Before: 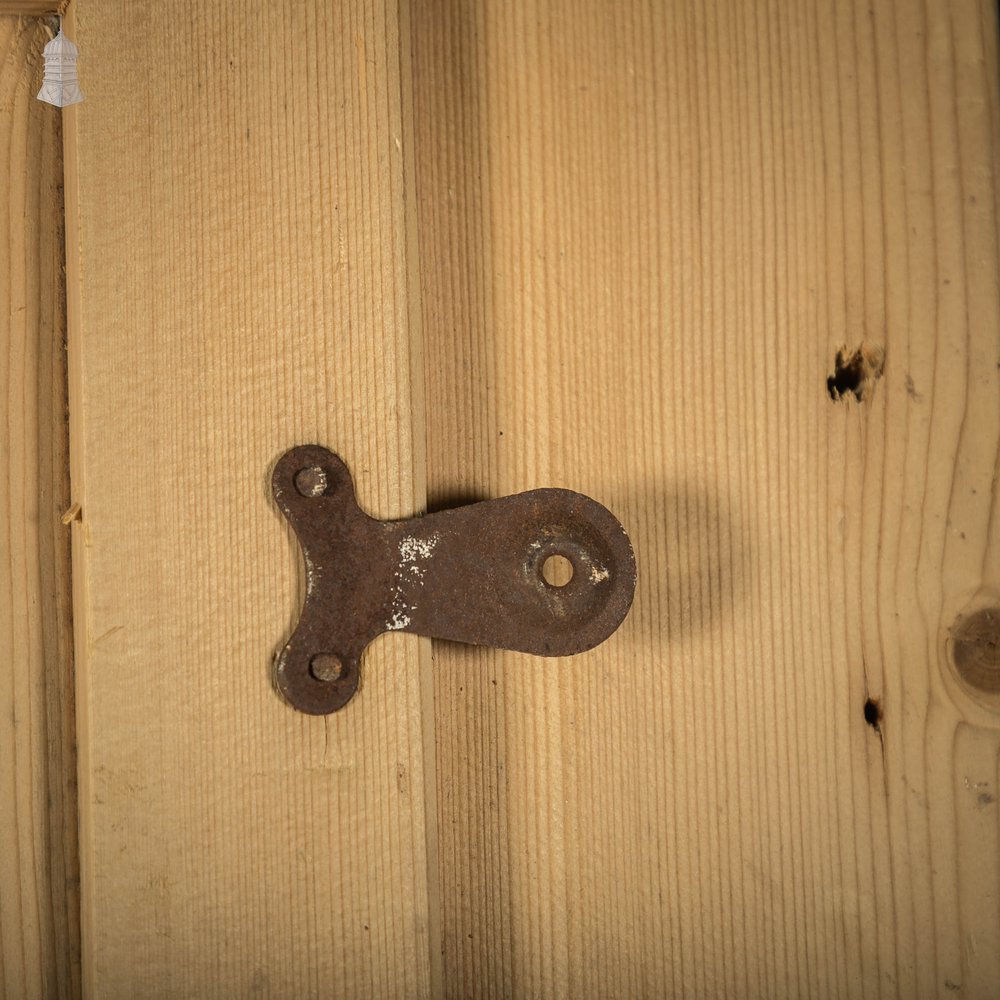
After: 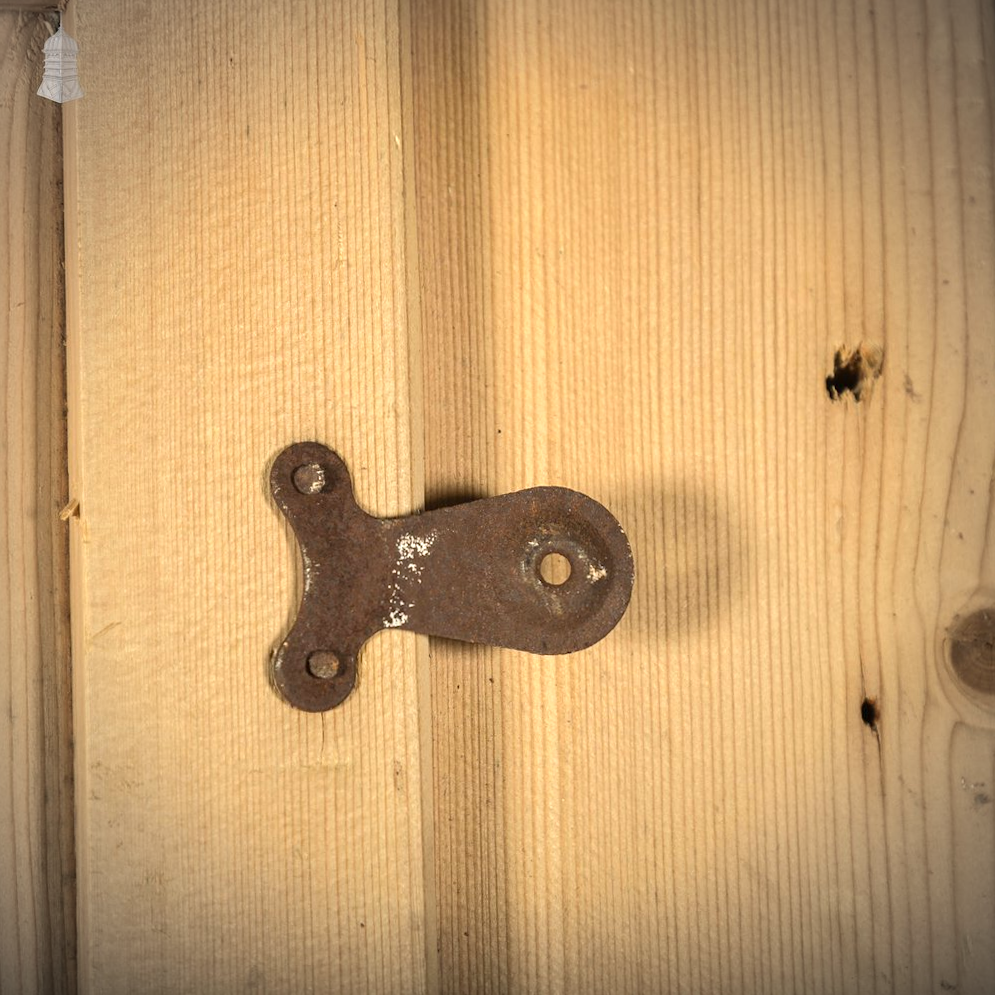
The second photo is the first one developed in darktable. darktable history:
crop and rotate: angle -0.282°
exposure: exposure 0.604 EV, compensate highlight preservation false
vignetting: fall-off radius 60.85%
tone equalizer: -8 EV 0.064 EV
